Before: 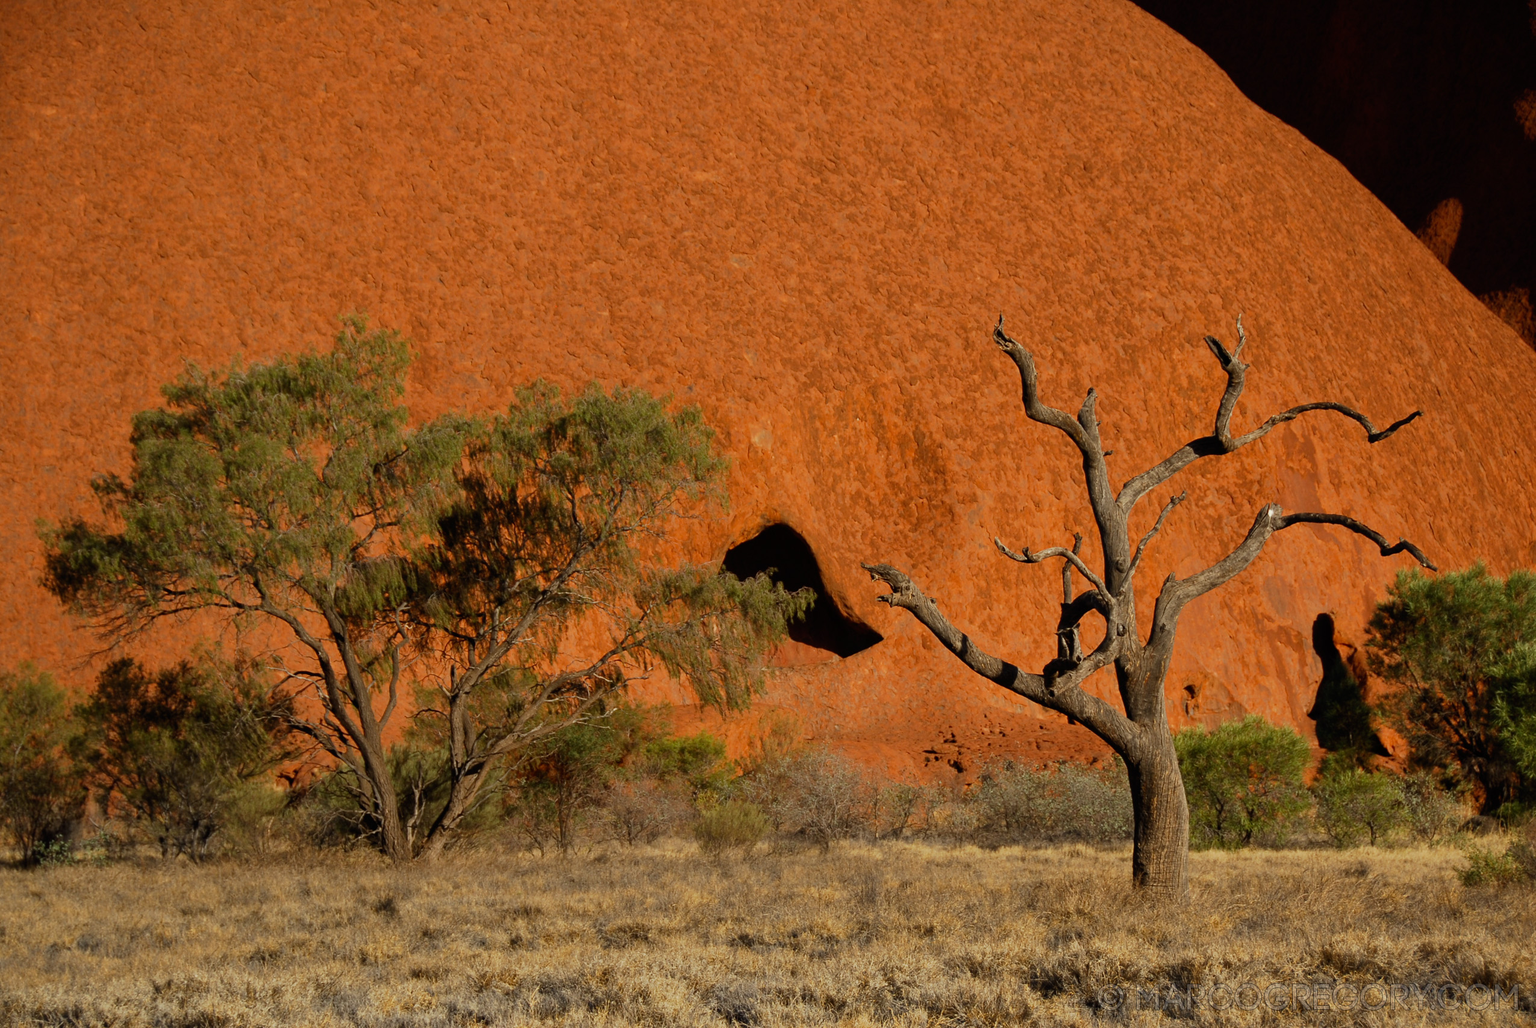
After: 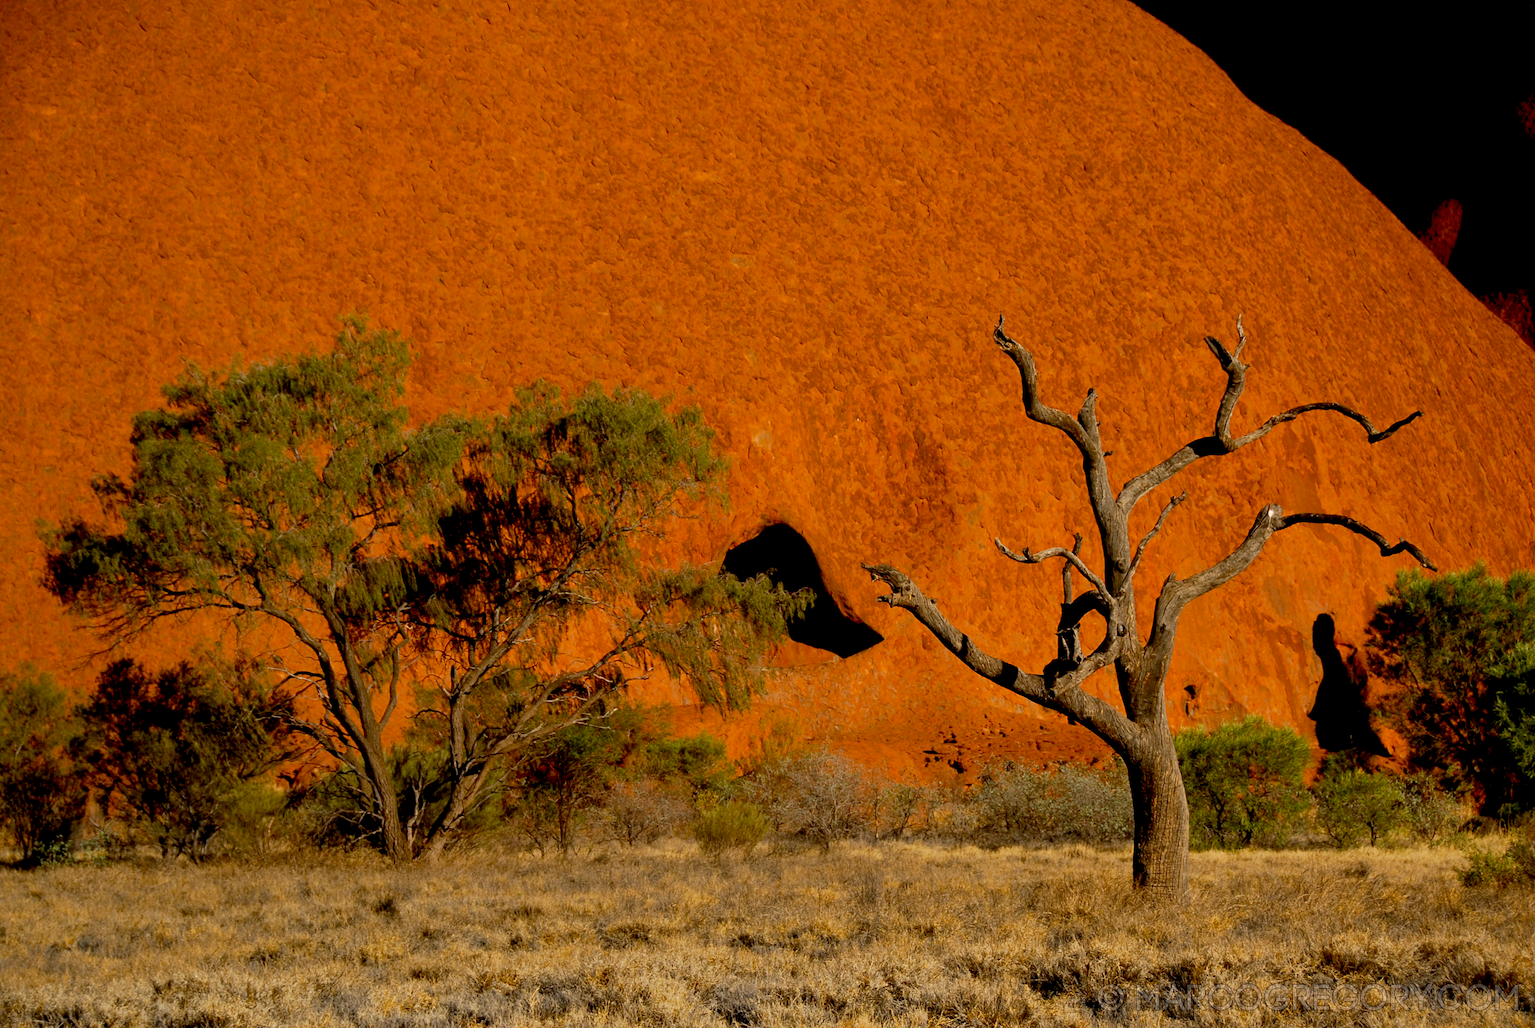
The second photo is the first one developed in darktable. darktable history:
color balance rgb: highlights gain › chroma 0.997%, highlights gain › hue 29.82°, perceptual saturation grading › global saturation 10.457%
base curve: curves: ch0 [(0.017, 0) (0.425, 0.441) (0.844, 0.933) (1, 1)], preserve colors none
